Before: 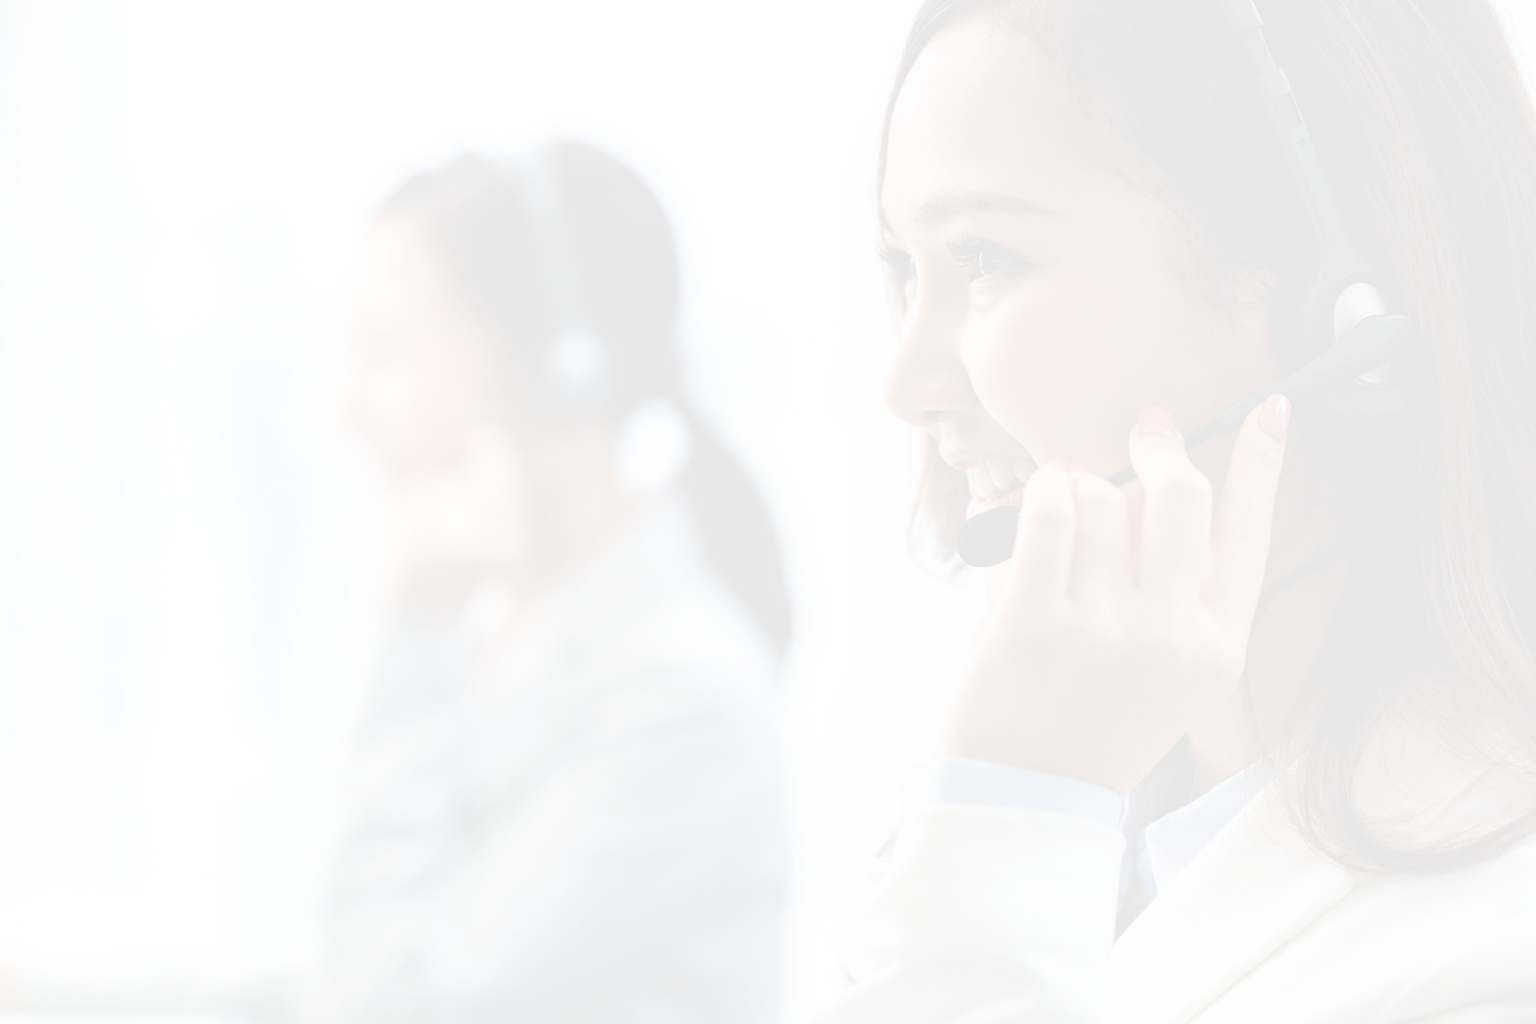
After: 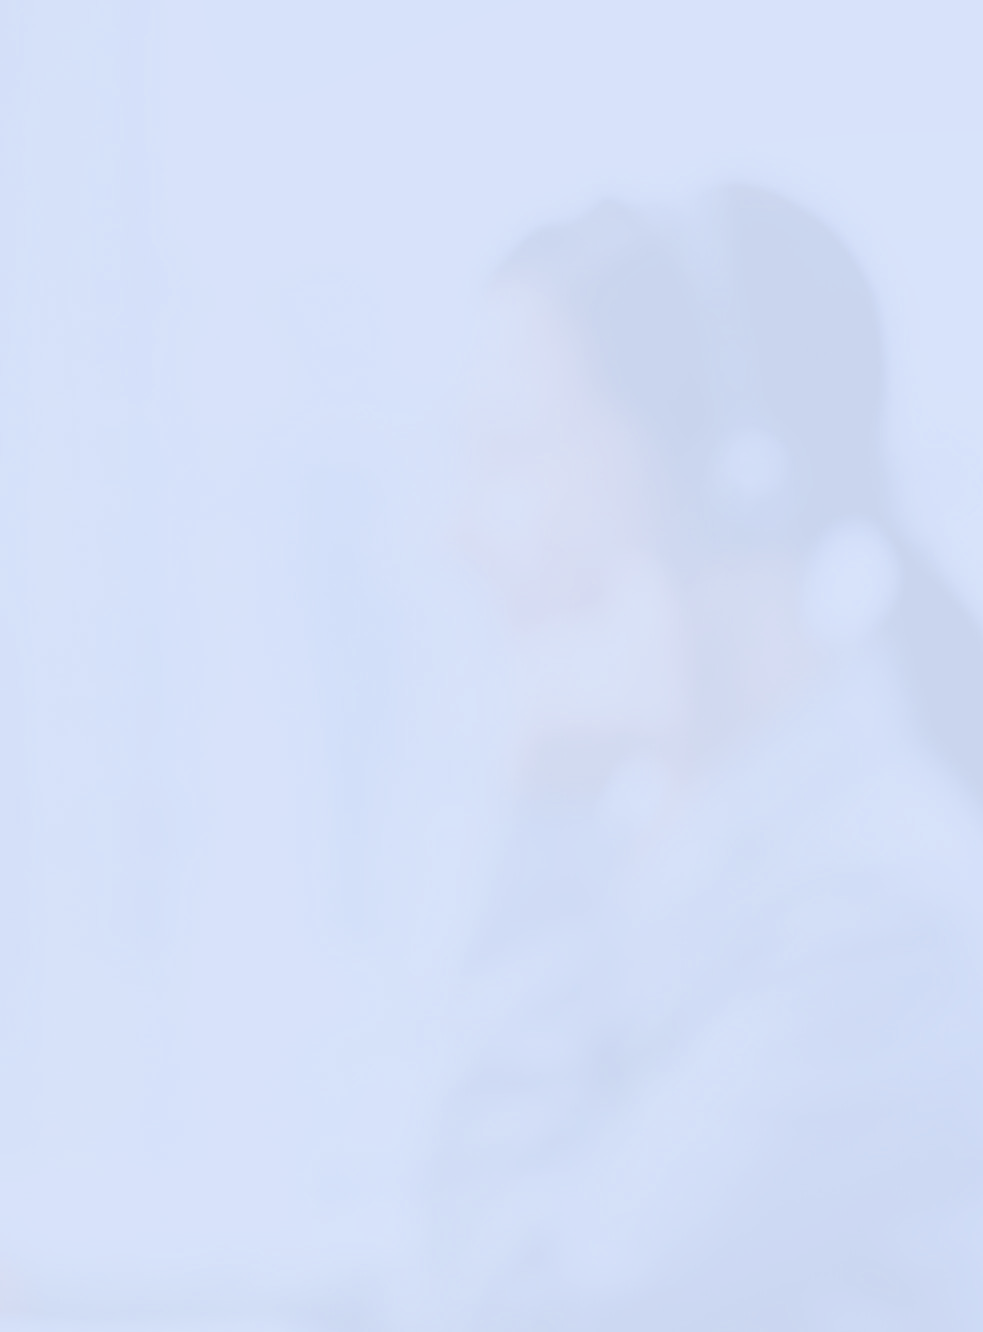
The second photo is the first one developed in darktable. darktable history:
local contrast: on, module defaults
white balance: red 0.948, green 1.02, blue 1.176
filmic rgb: black relative exposure -14.19 EV, white relative exposure 3.39 EV, hardness 7.89, preserve chrominance max RGB
contrast brightness saturation: contrast 0.01, saturation -0.05
crop and rotate: left 0%, top 0%, right 50.845%
